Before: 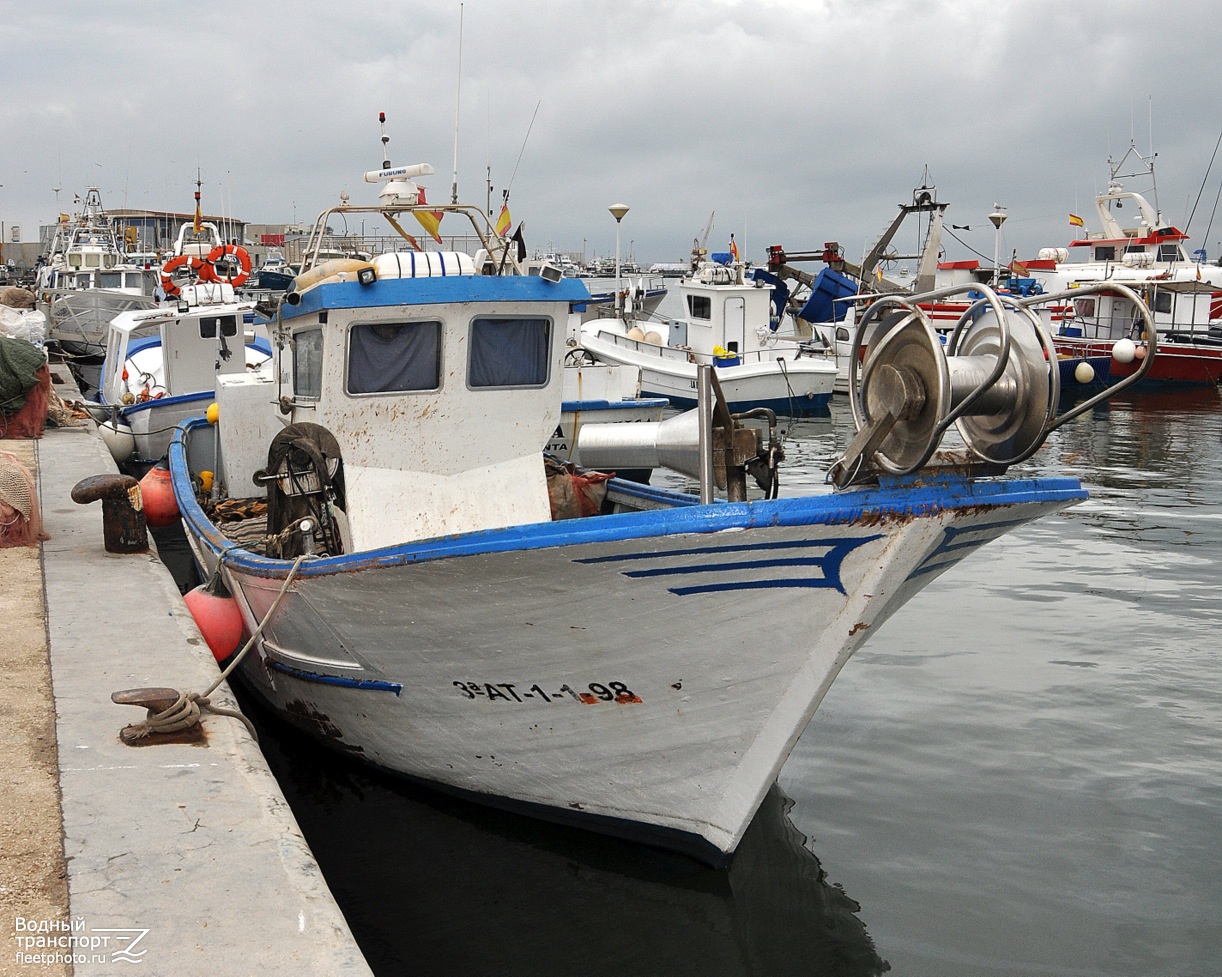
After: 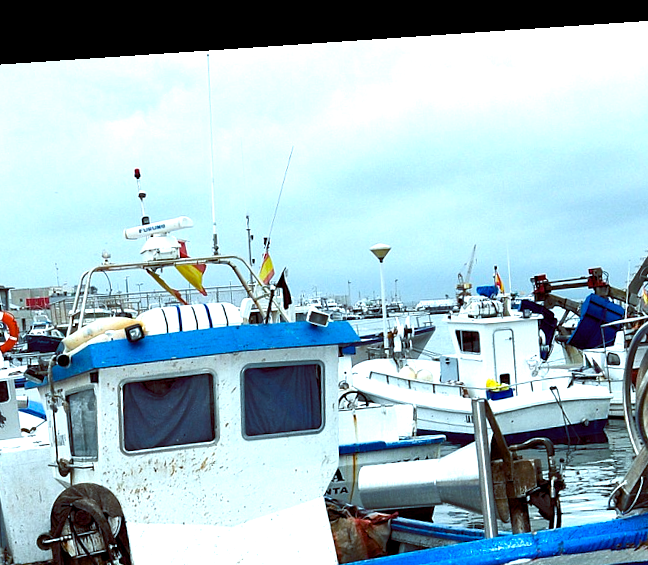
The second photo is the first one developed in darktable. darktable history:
color balance rgb: shadows lift › luminance -7.7%, shadows lift › chroma 2.13%, shadows lift › hue 200.79°, power › luminance -7.77%, power › chroma 2.27%, power › hue 220.69°, highlights gain › luminance 15.15%, highlights gain › chroma 4%, highlights gain › hue 209.35°, global offset › luminance -0.21%, global offset › chroma 0.27%, perceptual saturation grading › global saturation 24.42%, perceptual saturation grading › highlights -24.42%, perceptual saturation grading › mid-tones 24.42%, perceptual saturation grading › shadows 40%, perceptual brilliance grading › global brilliance -5%, perceptual brilliance grading › highlights 24.42%, perceptual brilliance grading › mid-tones 7%, perceptual brilliance grading › shadows -5%
crop: left 19.556%, right 30.401%, bottom 46.458%
white balance: red 1.009, blue 1.027
rotate and perspective: rotation -4.2°, shear 0.006, automatic cropping off
